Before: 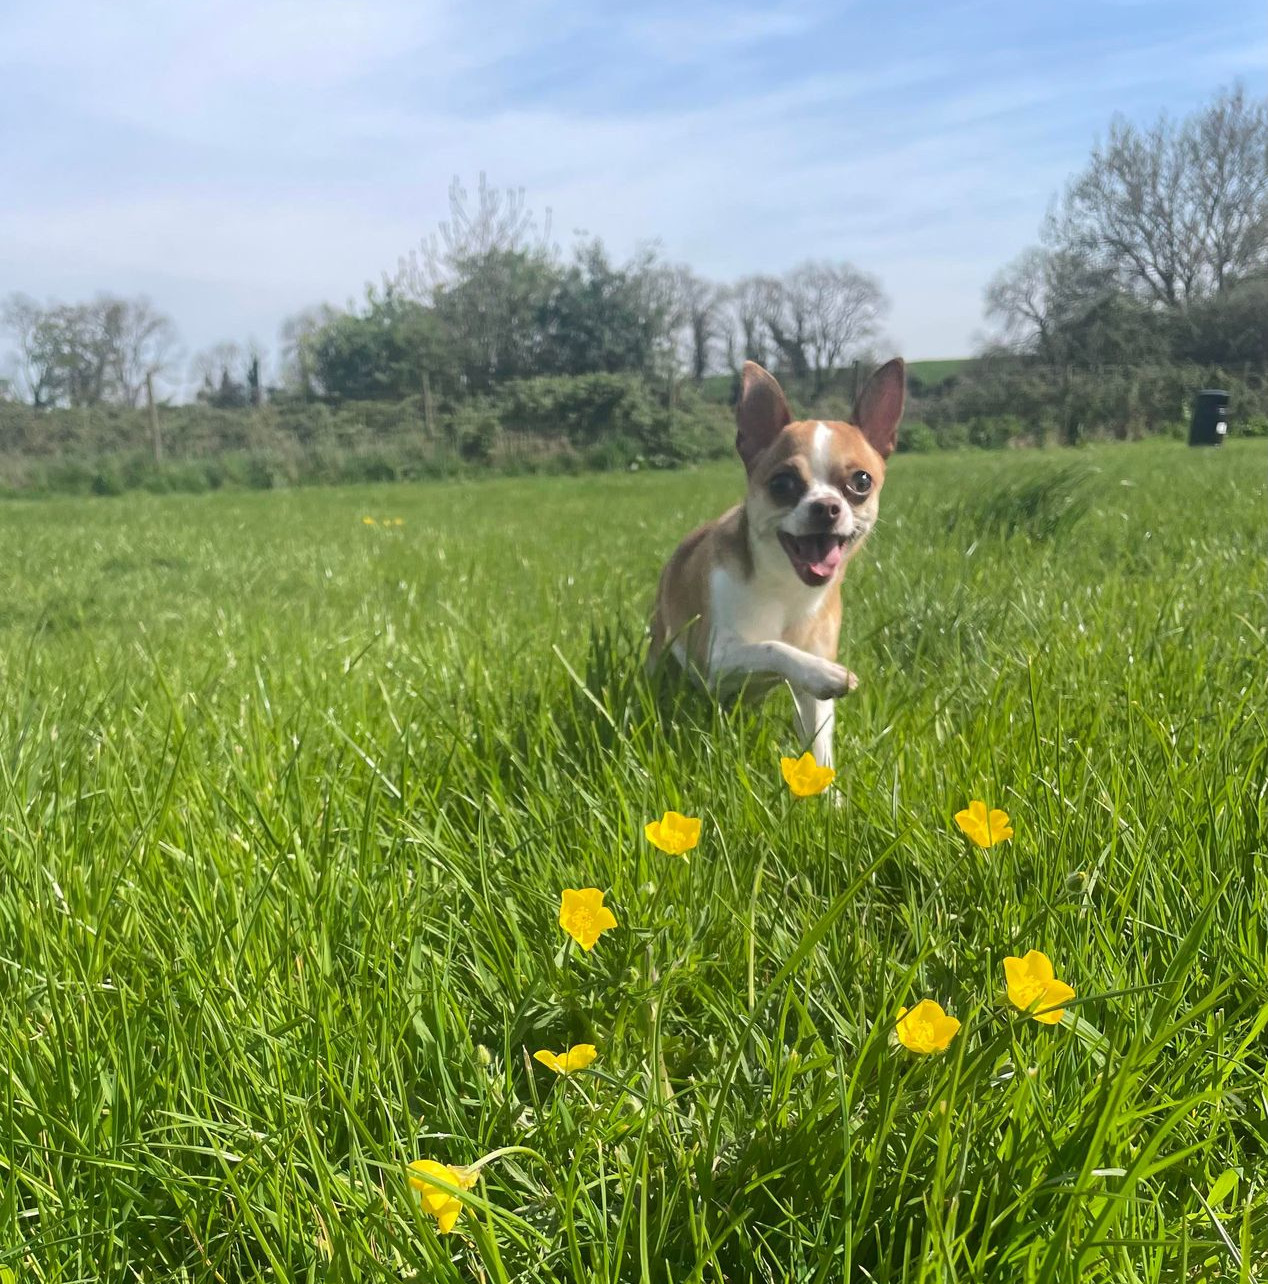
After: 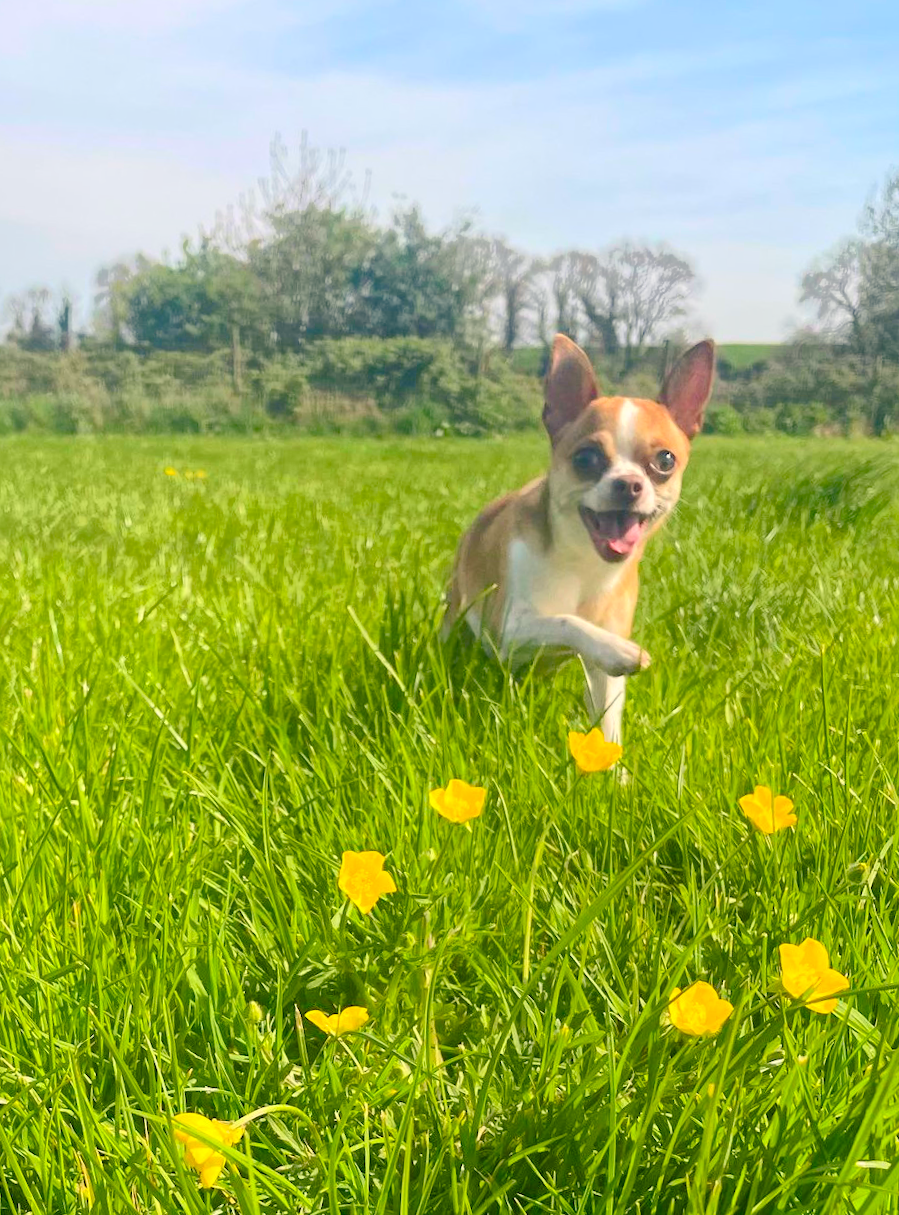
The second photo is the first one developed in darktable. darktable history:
exposure: black level correction 0, exposure 1.379 EV, compensate exposure bias true, compensate highlight preservation false
crop and rotate: angle -3.27°, left 14.277%, top 0.028%, right 10.766%, bottom 0.028%
color balance rgb: shadows lift › chroma 3%, shadows lift › hue 240.84°, highlights gain › chroma 3%, highlights gain › hue 73.2°, global offset › luminance -0.5%, perceptual saturation grading › global saturation 20%, perceptual saturation grading › highlights -25%, perceptual saturation grading › shadows 50%, global vibrance 25.26%
global tonemap: drago (1, 100), detail 1
